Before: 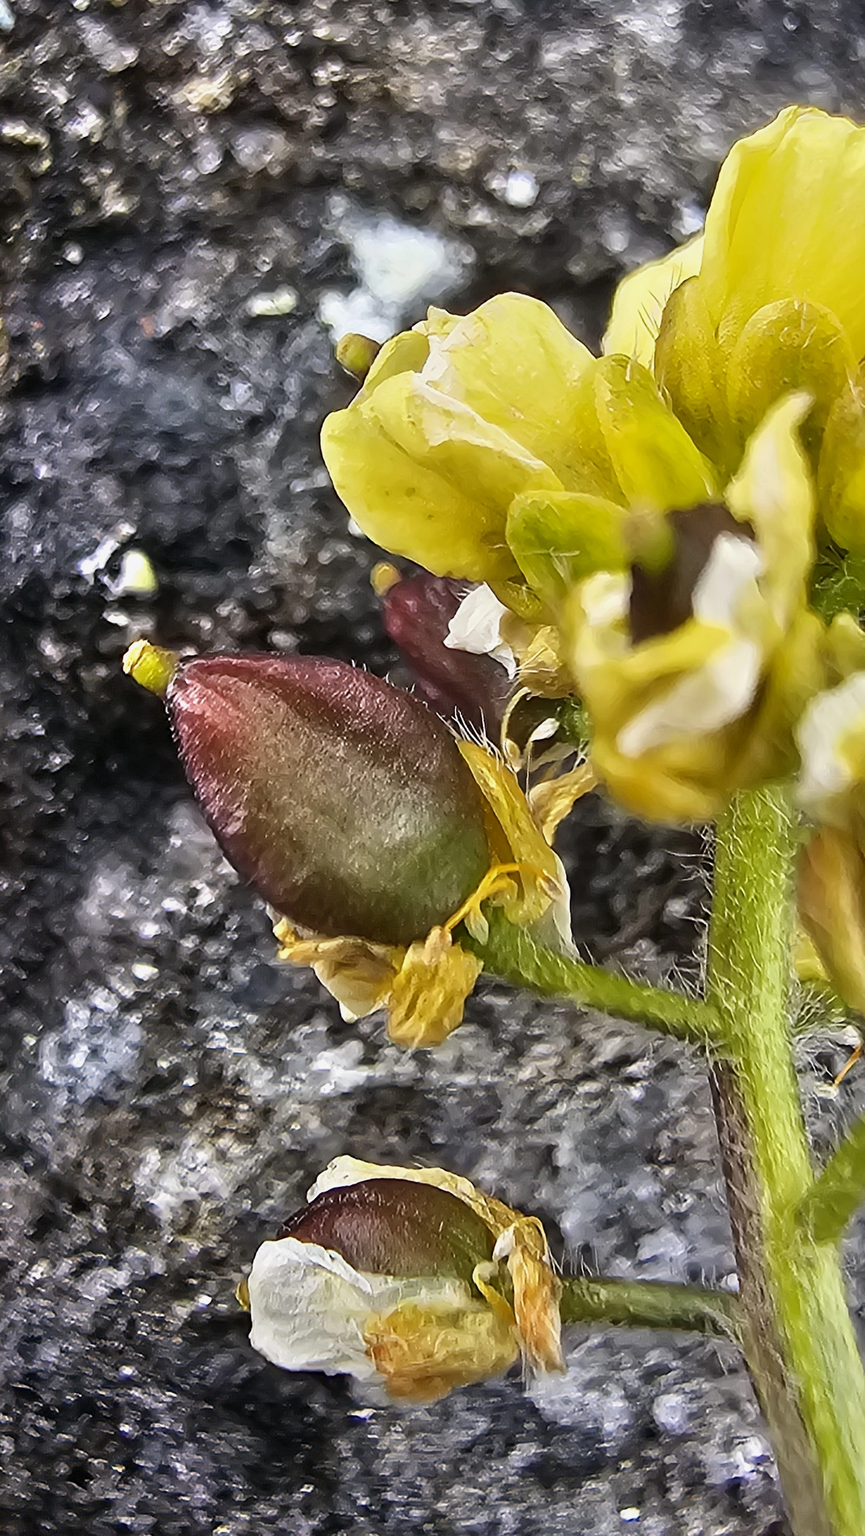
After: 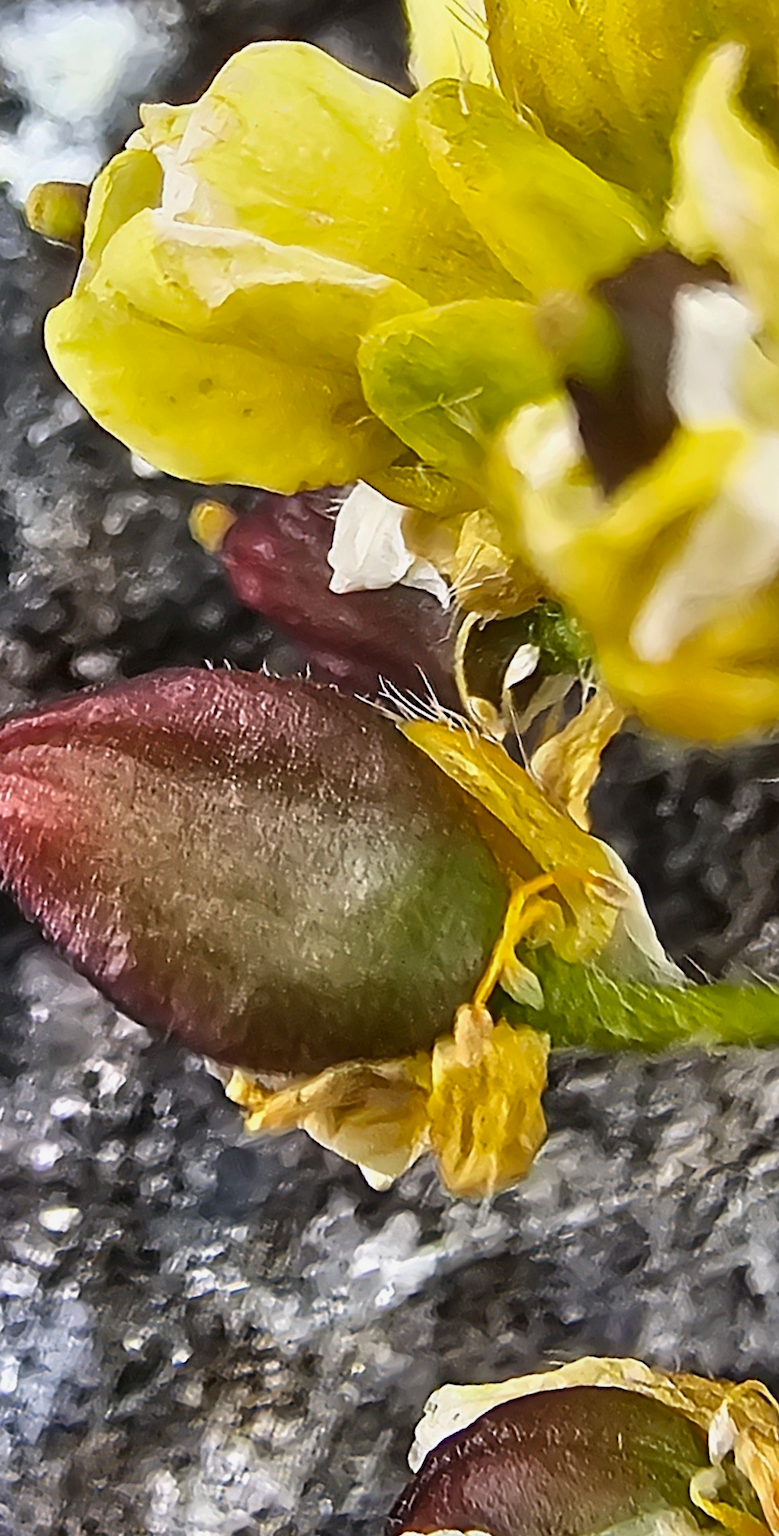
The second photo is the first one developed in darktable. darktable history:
crop and rotate: angle 19.05°, left 6.956%, right 3.852%, bottom 1.1%
